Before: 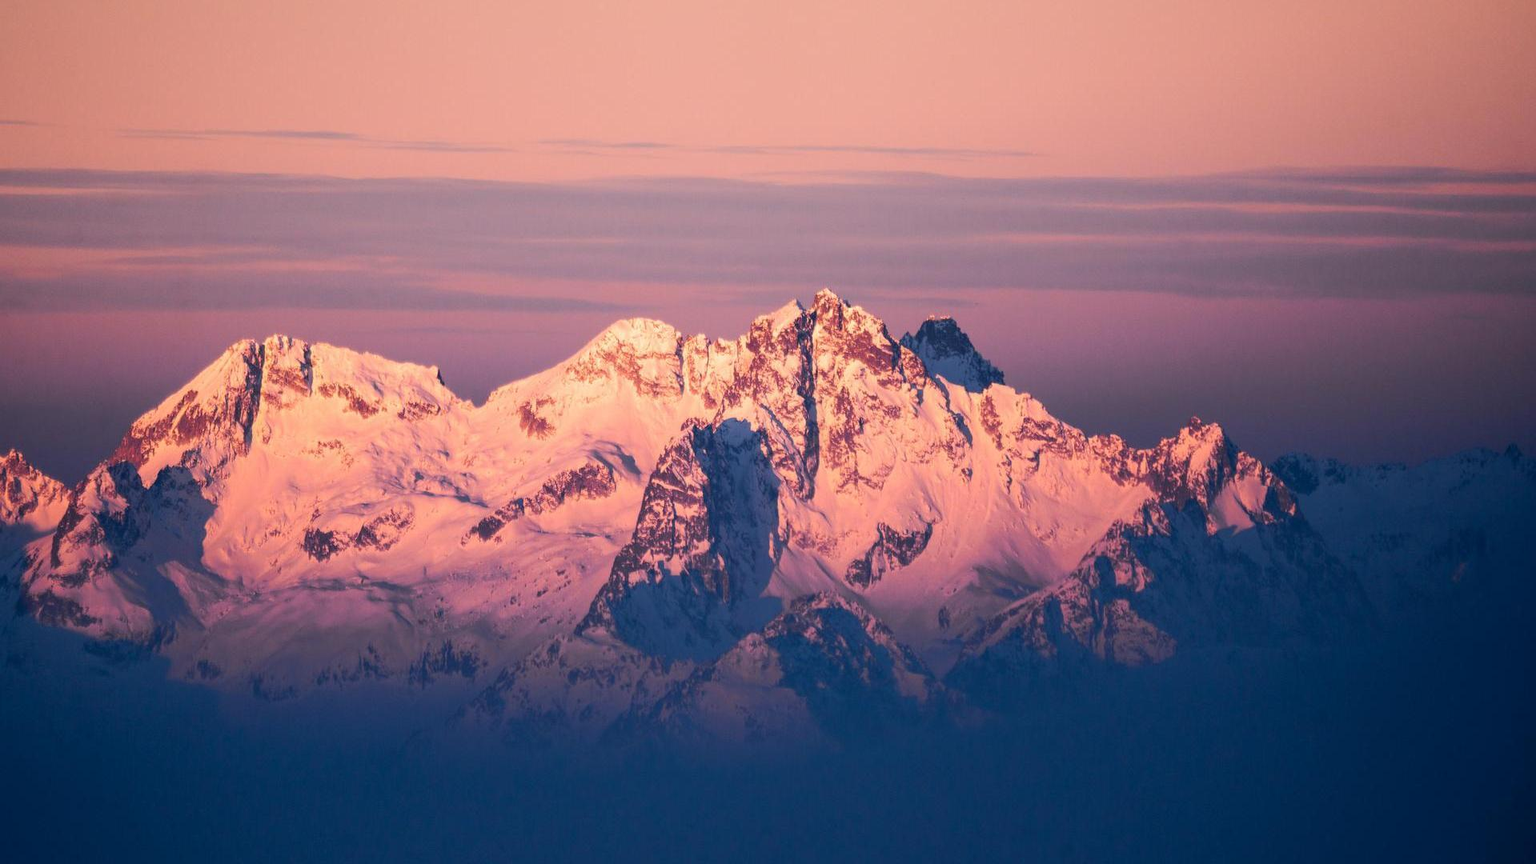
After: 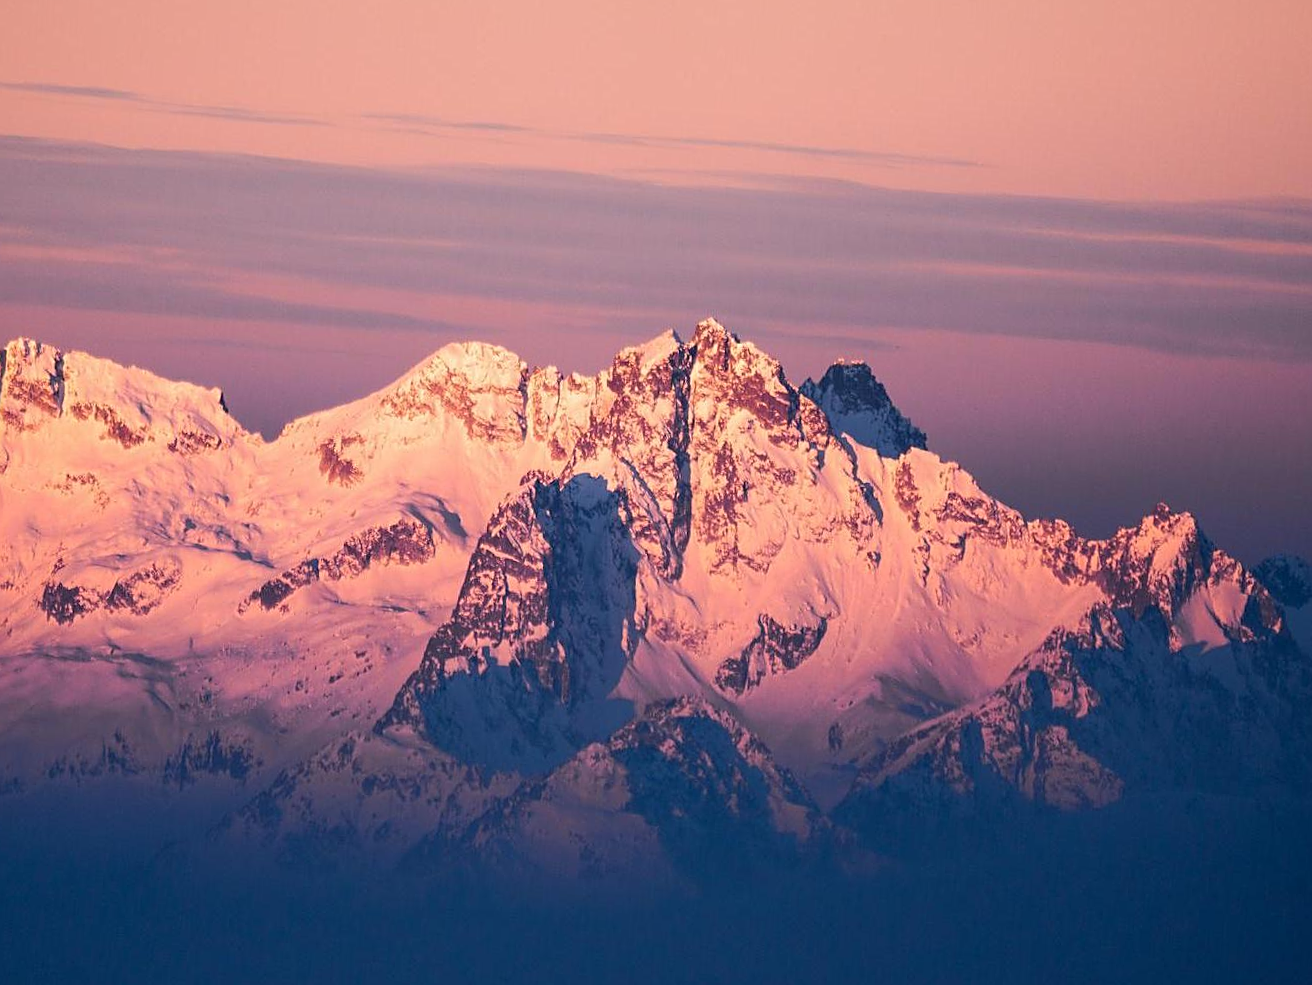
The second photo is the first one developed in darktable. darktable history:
crop and rotate: angle -3.13°, left 14.136%, top 0.044%, right 10.913%, bottom 0.015%
sharpen: on, module defaults
